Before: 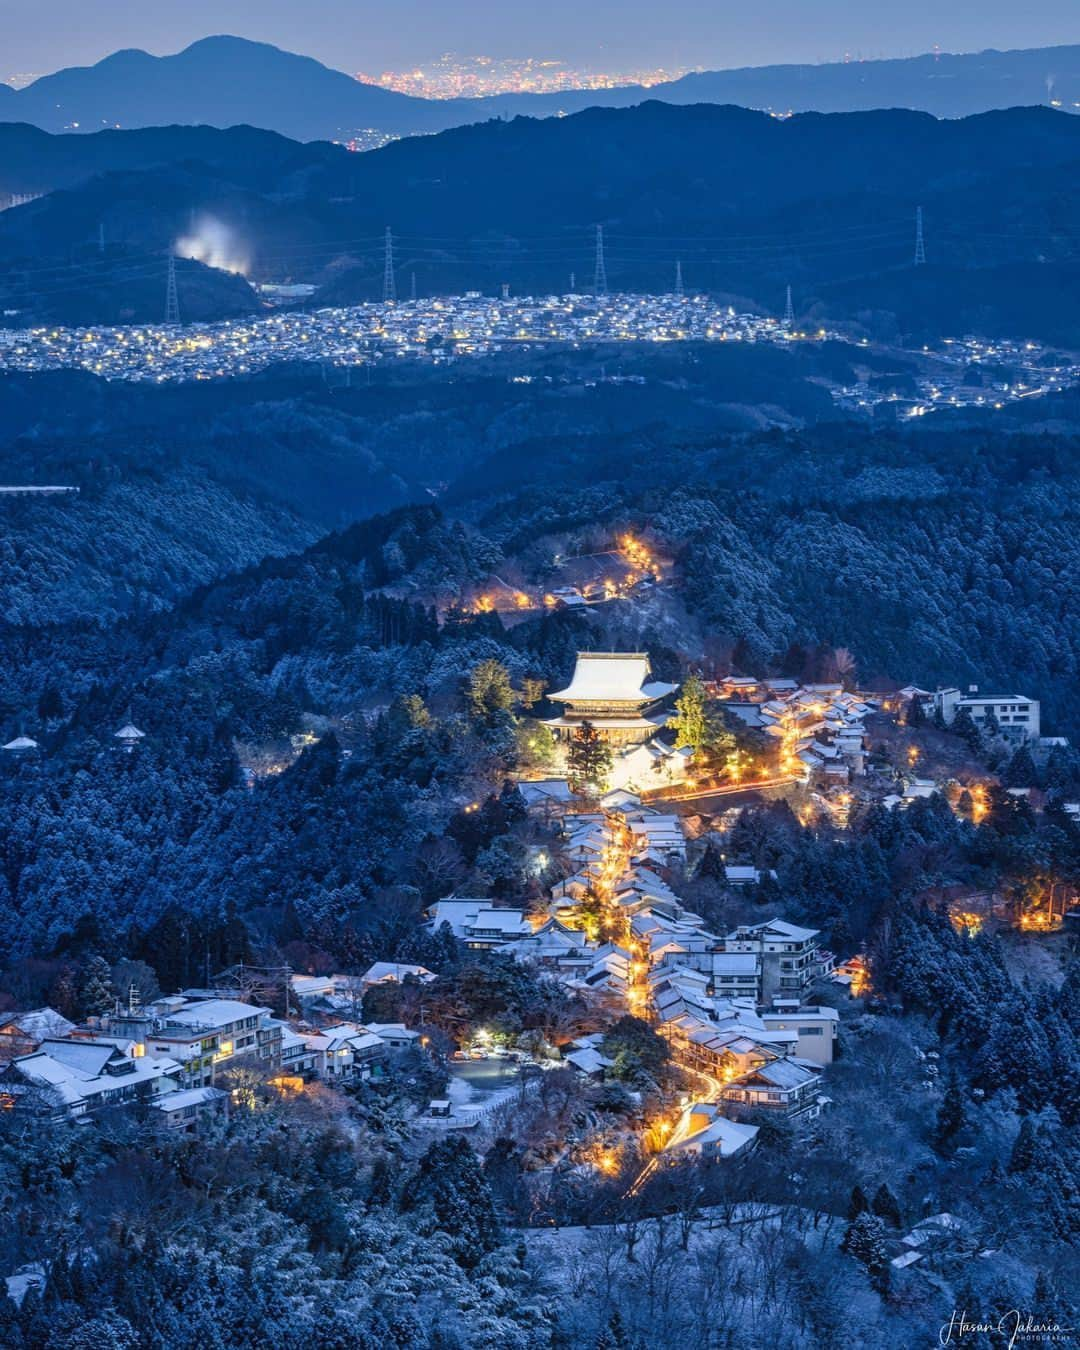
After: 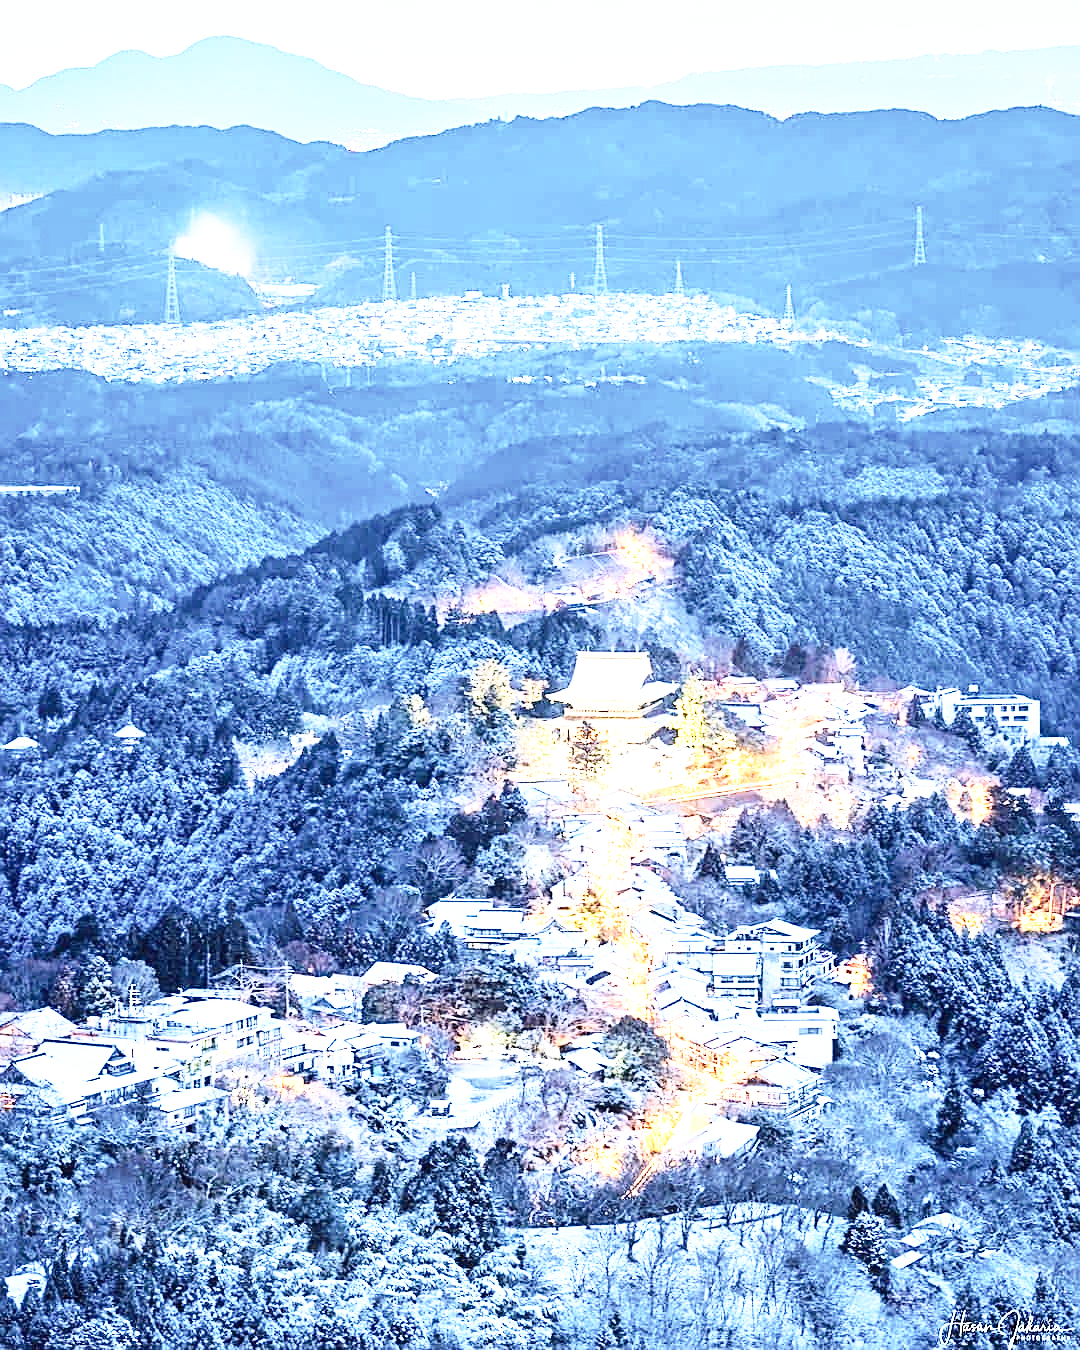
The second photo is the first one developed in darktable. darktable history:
base curve: curves: ch0 [(0, 0) (0.012, 0.01) (0.073, 0.168) (0.31, 0.711) (0.645, 0.957) (1, 1)], preserve colors none
contrast brightness saturation: contrast 0.247, saturation -0.318
sharpen: on, module defaults
exposure: black level correction 0, exposure 1.761 EV, compensate highlight preservation false
